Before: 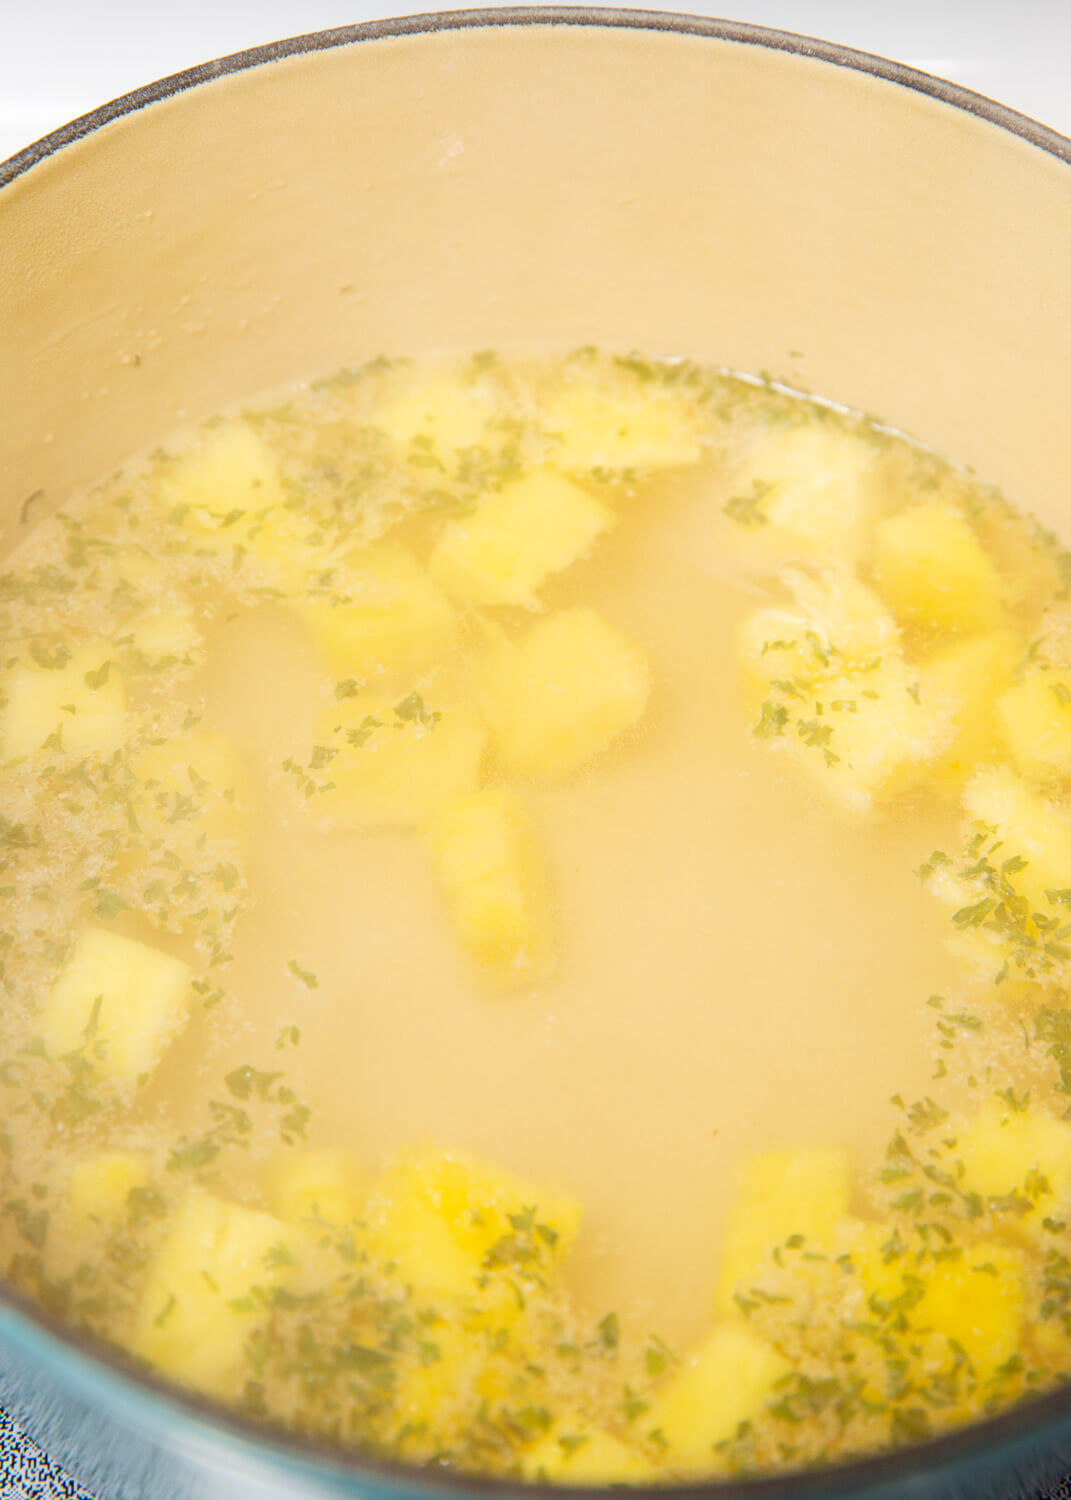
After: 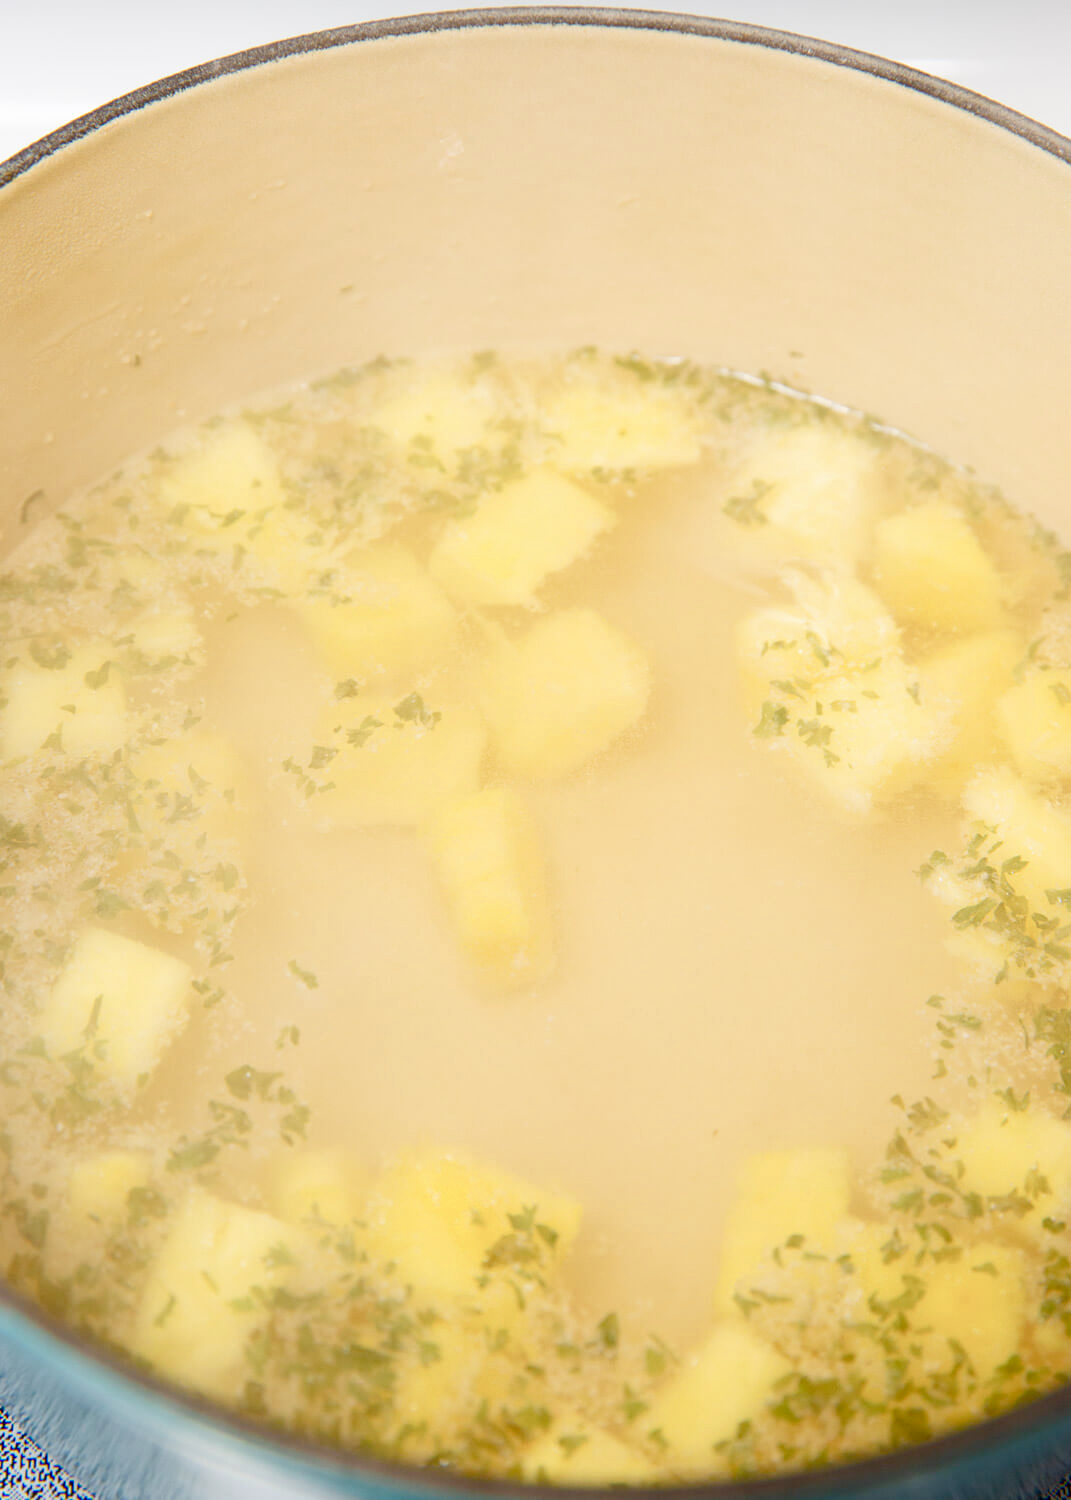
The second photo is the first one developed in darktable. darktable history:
color balance rgb: global offset › hue 169.08°, perceptual saturation grading › global saturation 20%, perceptual saturation grading › highlights -50.301%, perceptual saturation grading › shadows 30.56%, global vibrance 20%
